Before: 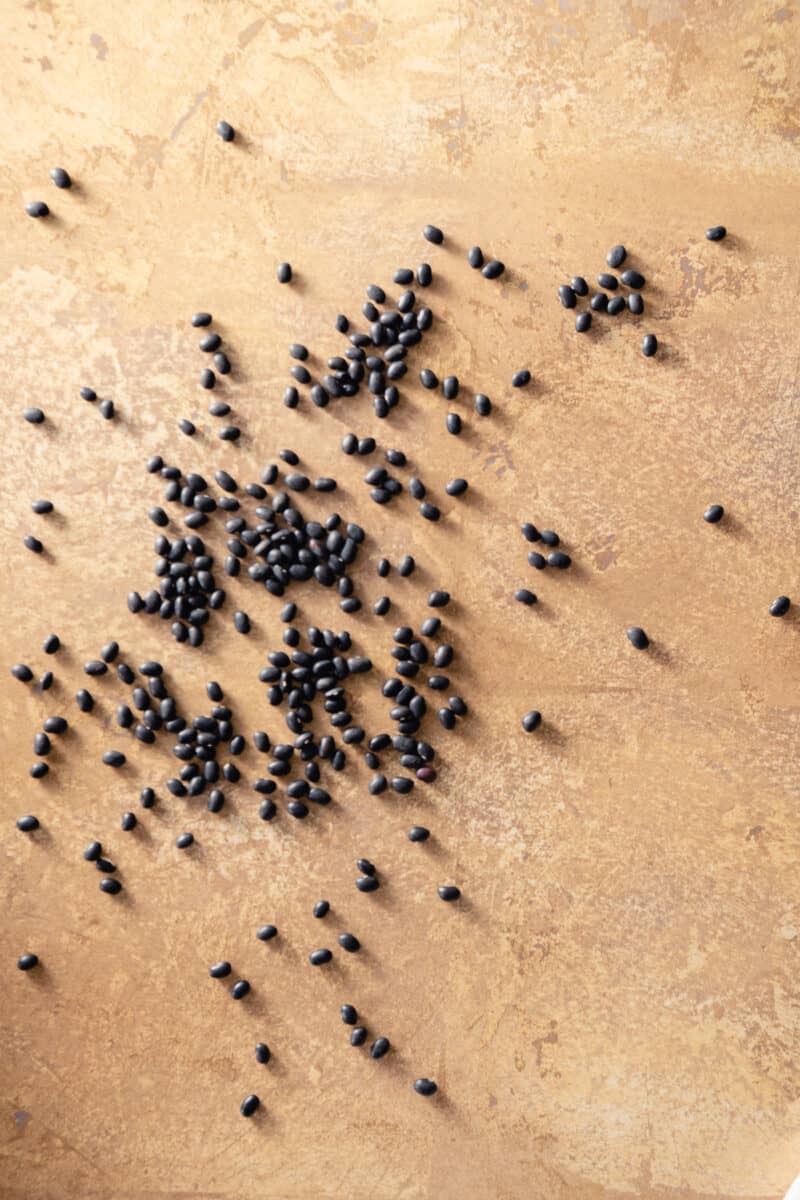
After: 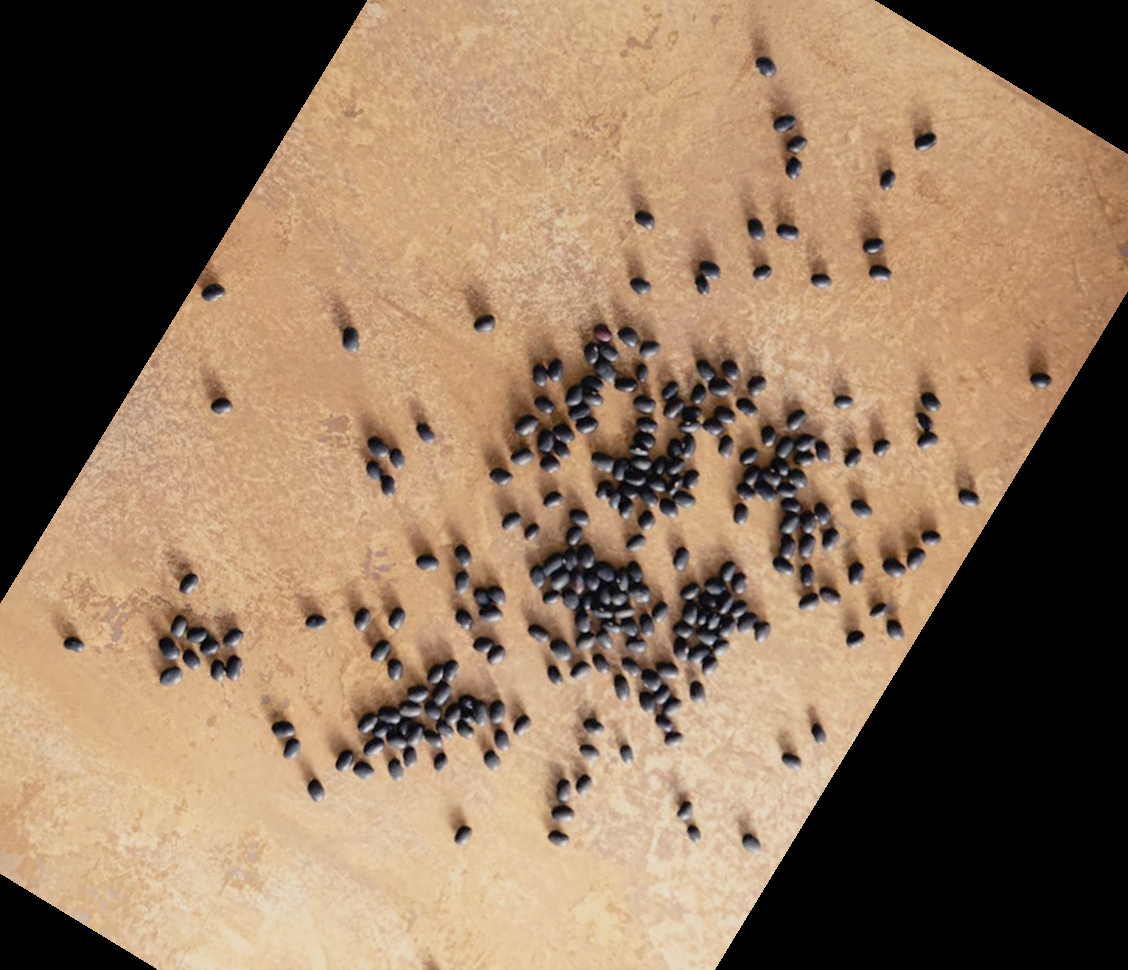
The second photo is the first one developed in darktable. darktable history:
crop and rotate: angle 148.68°, left 9.111%, top 15.603%, right 4.588%, bottom 17.041%
color balance rgb: perceptual saturation grading › global saturation -0.31%, global vibrance -8%, contrast -13%, saturation formula JzAzBz (2021)
